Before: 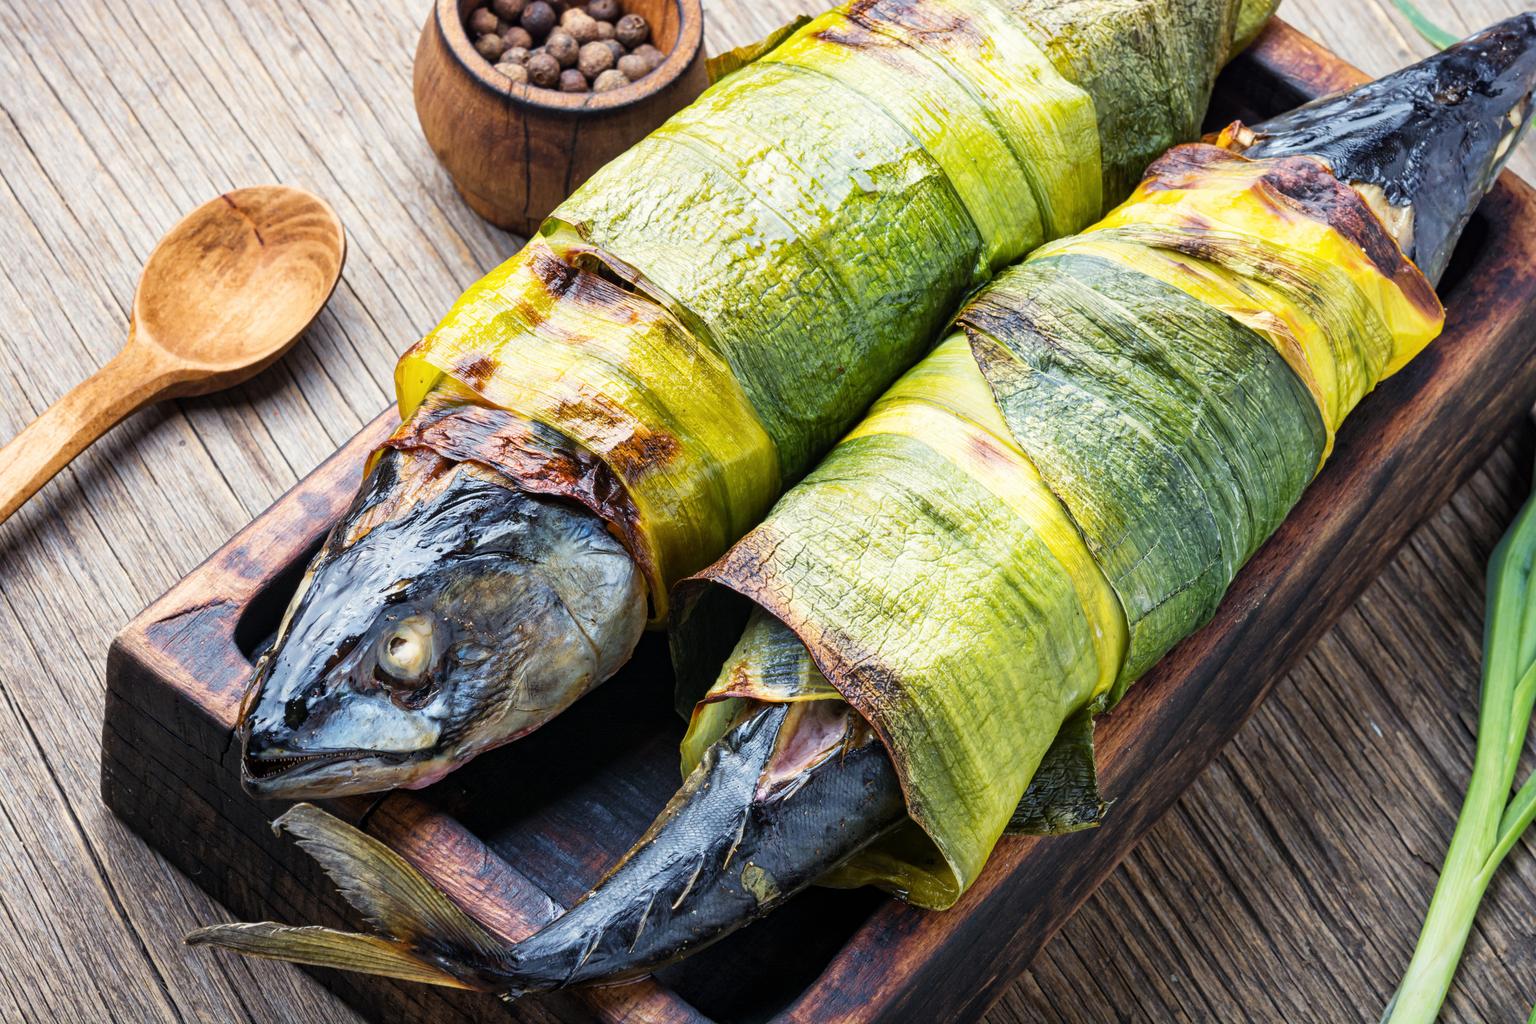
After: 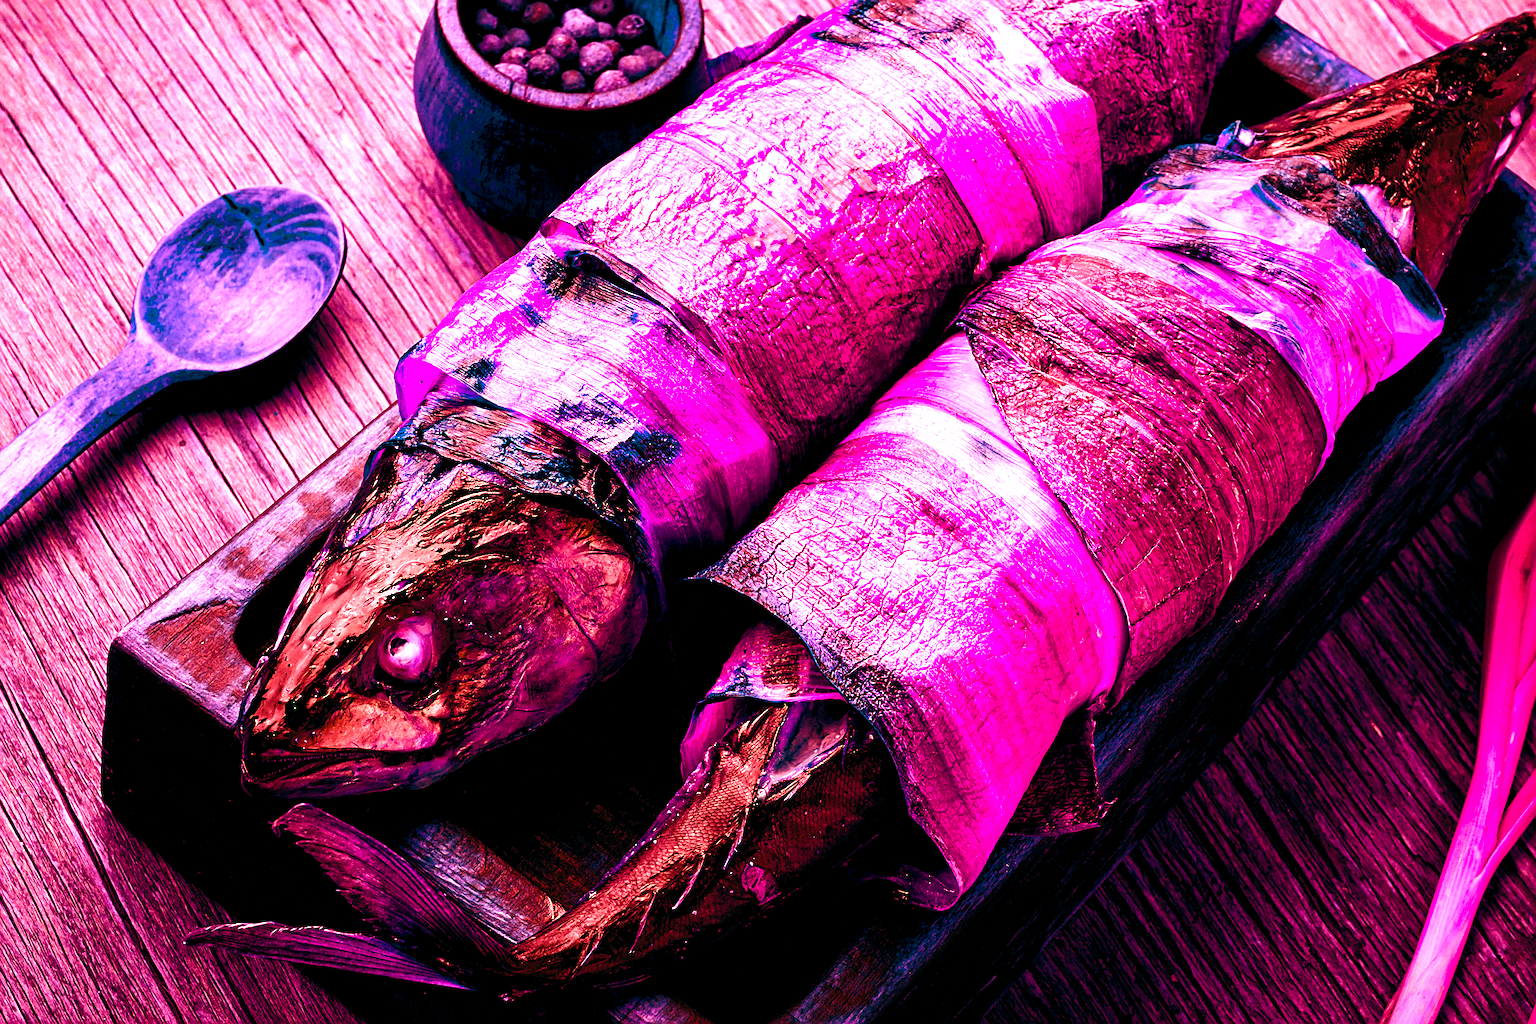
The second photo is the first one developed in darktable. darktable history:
color balance rgb: shadows lift › luminance -18.76%, shadows lift › chroma 35.44%, power › luminance -3.76%, power › hue 142.17°, highlights gain › chroma 7.5%, highlights gain › hue 184.75°, global offset › luminance -0.52%, global offset › chroma 0.91%, global offset › hue 173.36°, shadows fall-off 300%, white fulcrum 2 EV, highlights fall-off 300%, linear chroma grading › shadows 17.19%, linear chroma grading › highlights 61.12%, linear chroma grading › global chroma 50%, hue shift -150.52°, perceptual brilliance grading › global brilliance 12%, mask middle-gray fulcrum 100%, contrast gray fulcrum 38.43%, contrast 35.15%, saturation formula JzAzBz (2021)
grain: coarseness 7.08 ISO, strength 21.67%, mid-tones bias 59.58%
sharpen: amount 0.55
